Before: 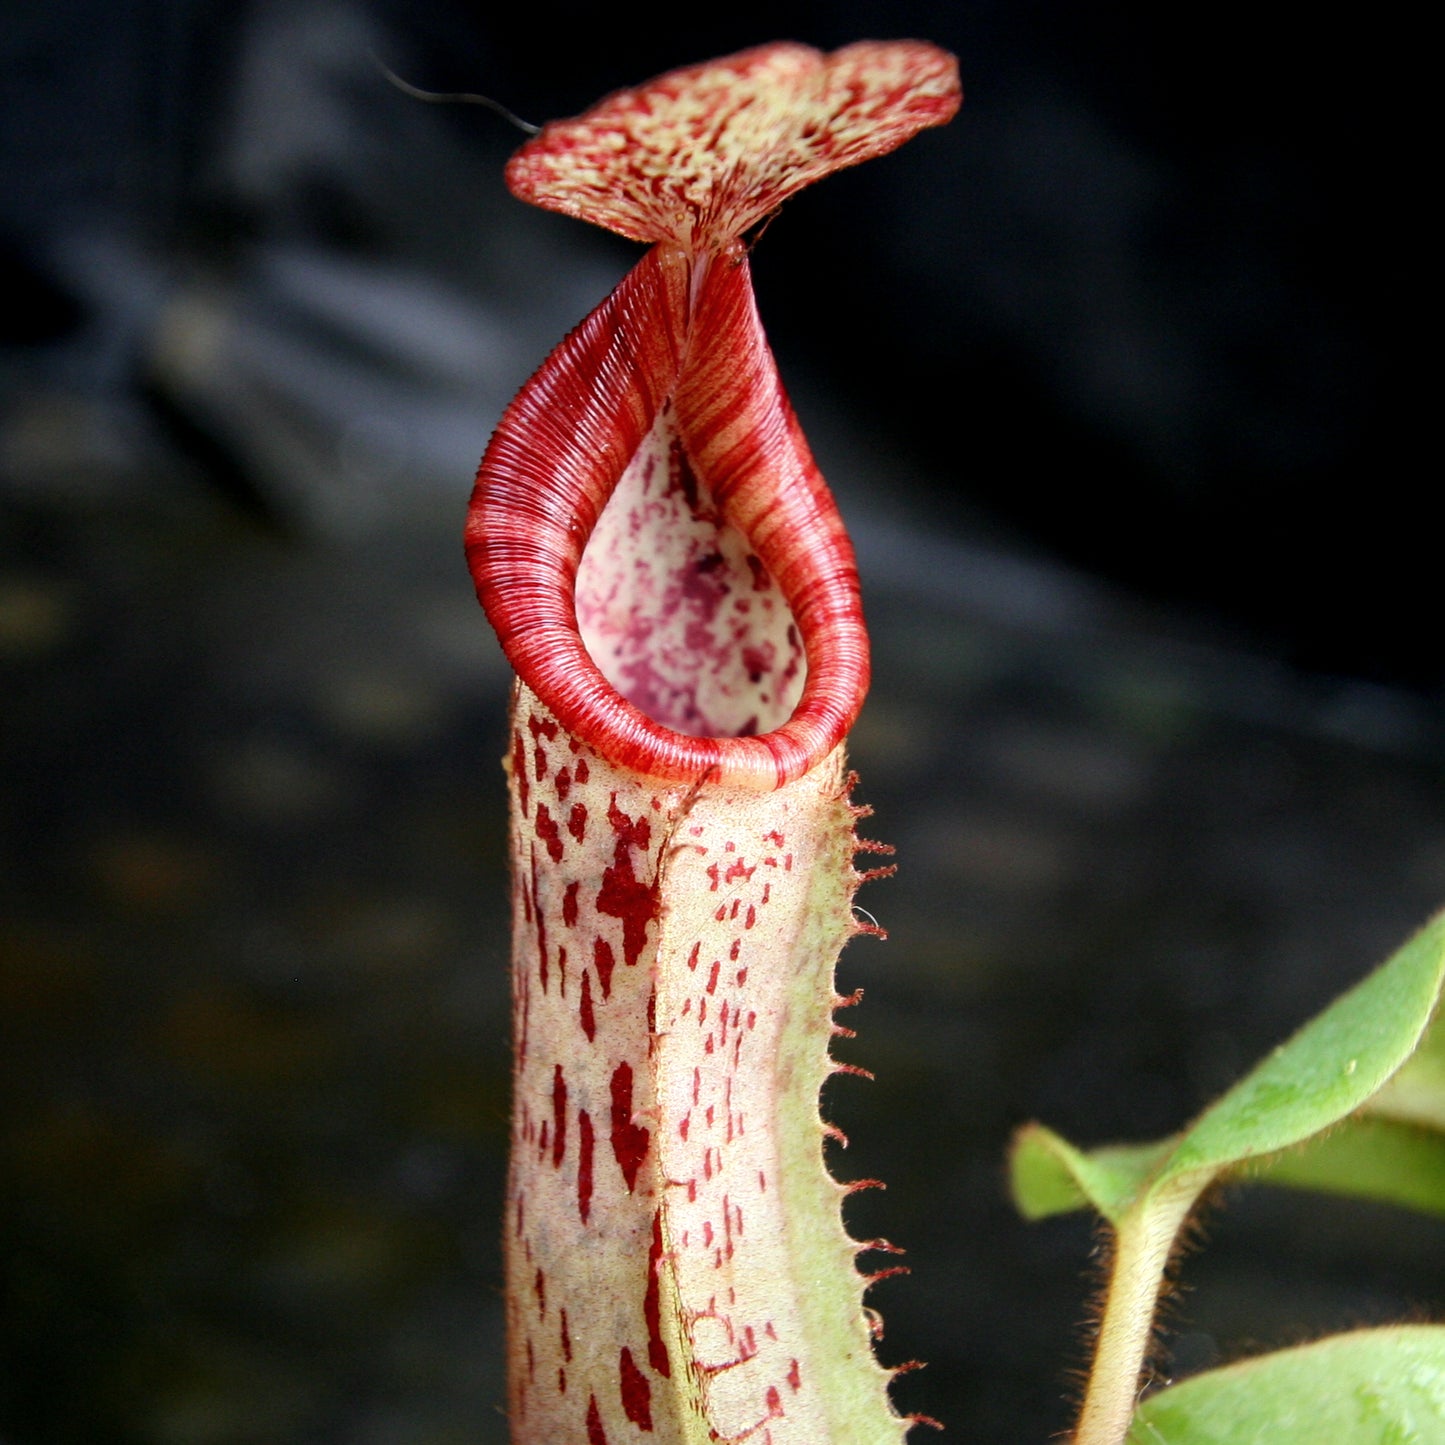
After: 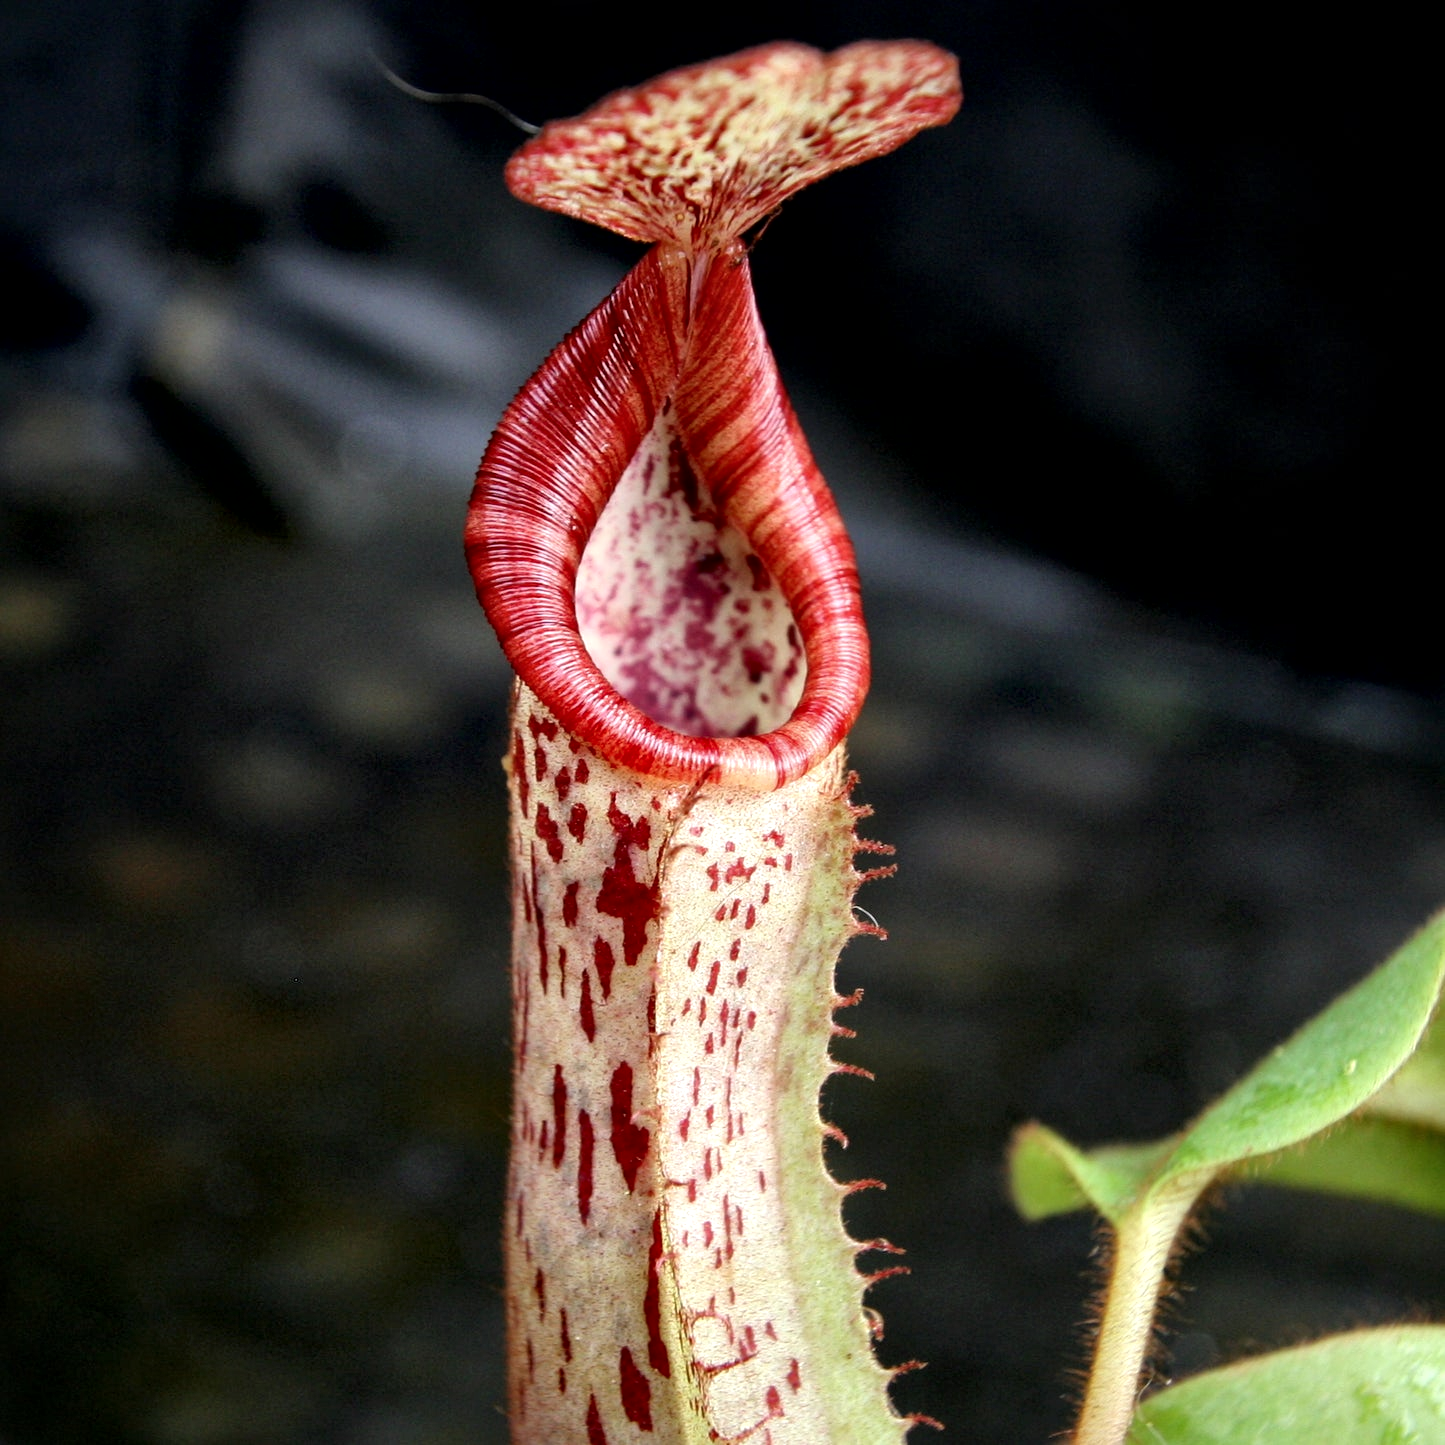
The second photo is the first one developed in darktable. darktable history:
local contrast: mode bilateral grid, contrast 21, coarseness 51, detail 158%, midtone range 0.2
